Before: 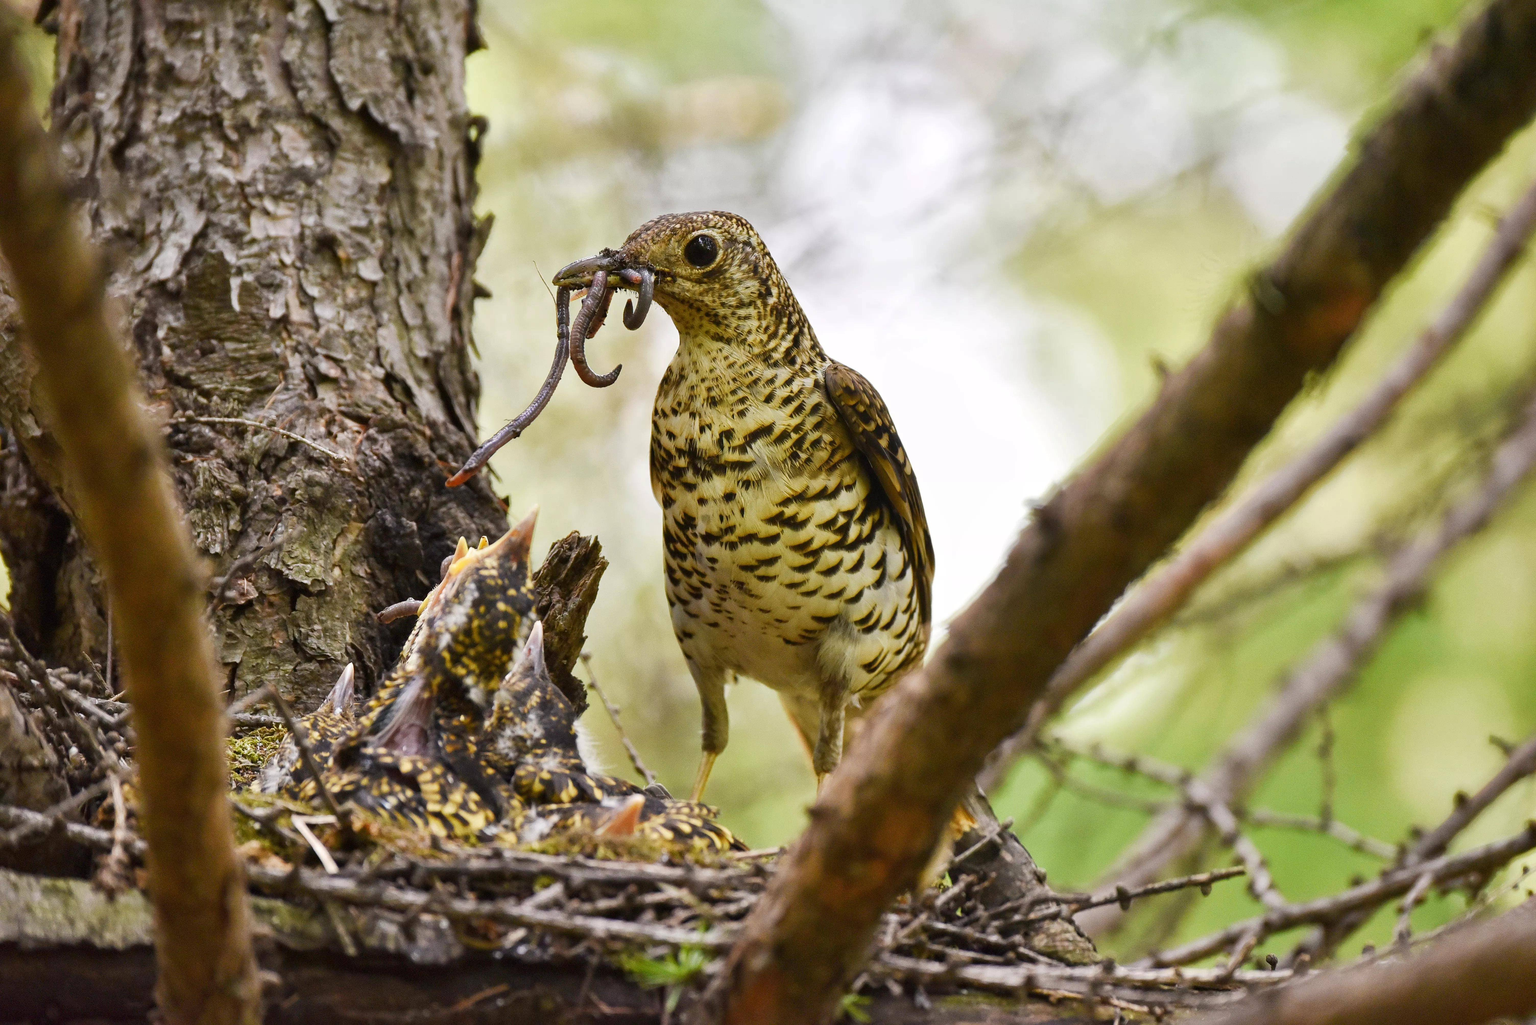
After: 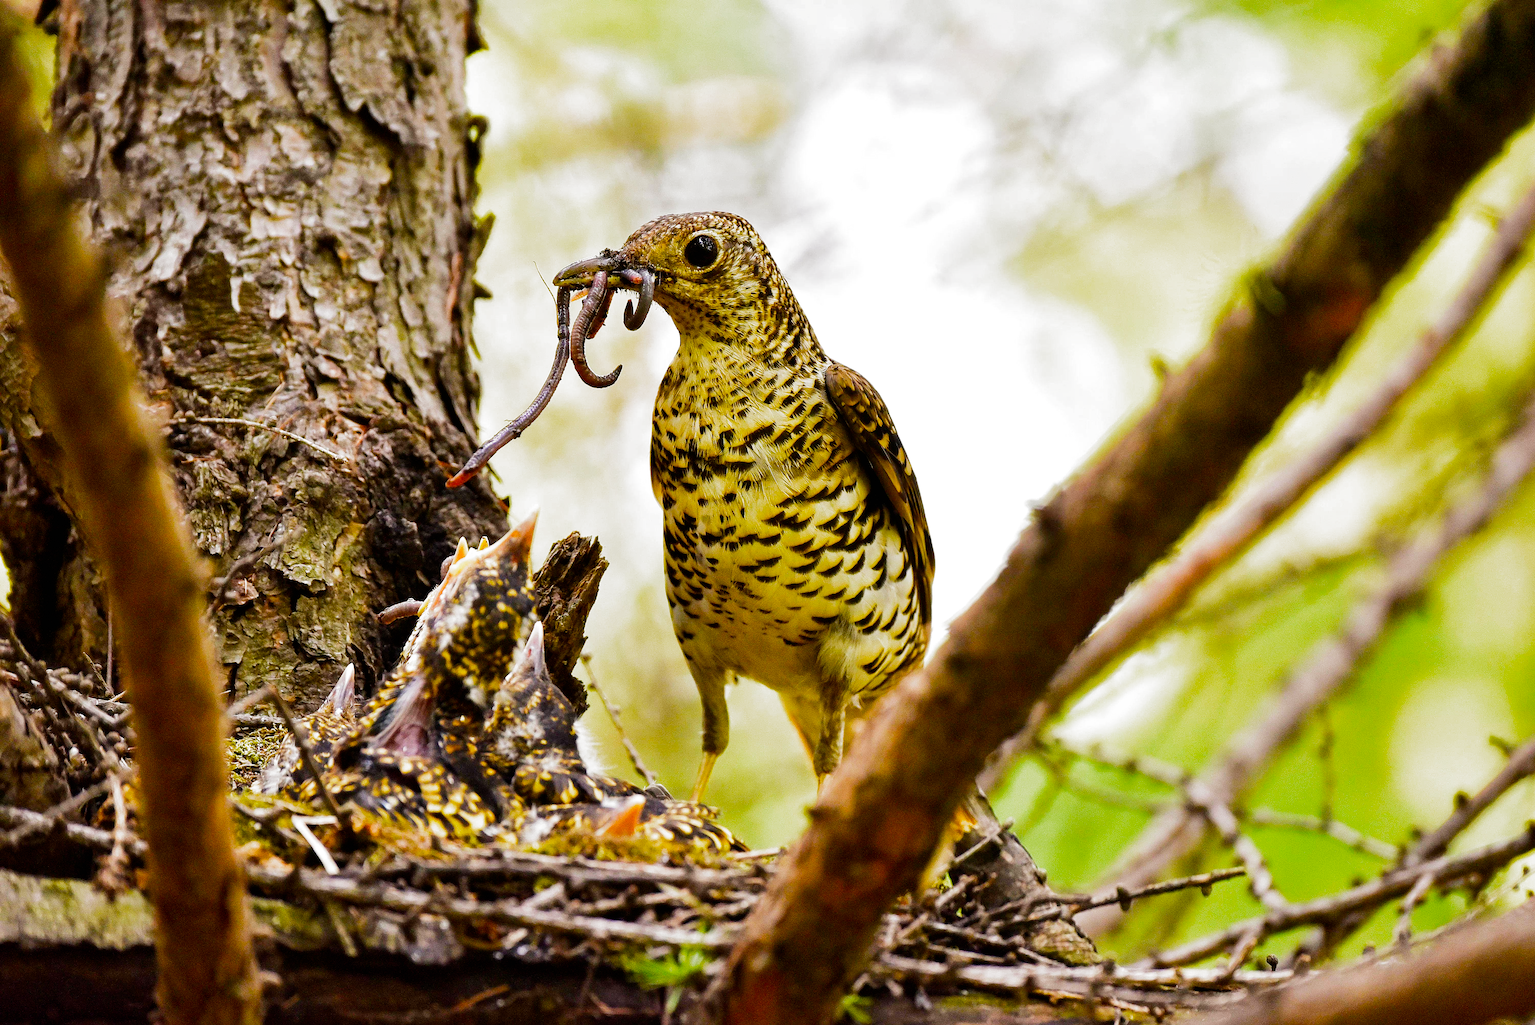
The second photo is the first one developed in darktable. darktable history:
color balance rgb: perceptual saturation grading › global saturation 25%, perceptual brilliance grading › mid-tones 10%, perceptual brilliance grading › shadows 15%, global vibrance 20%
sharpen: on, module defaults
filmic rgb: black relative exposure -8.2 EV, white relative exposure 2.2 EV, threshold 3 EV, hardness 7.11, latitude 75%, contrast 1.325, highlights saturation mix -2%, shadows ↔ highlights balance 30%, preserve chrominance no, color science v5 (2021), contrast in shadows safe, contrast in highlights safe, enable highlight reconstruction true
white balance: red 1.009, blue 0.985
